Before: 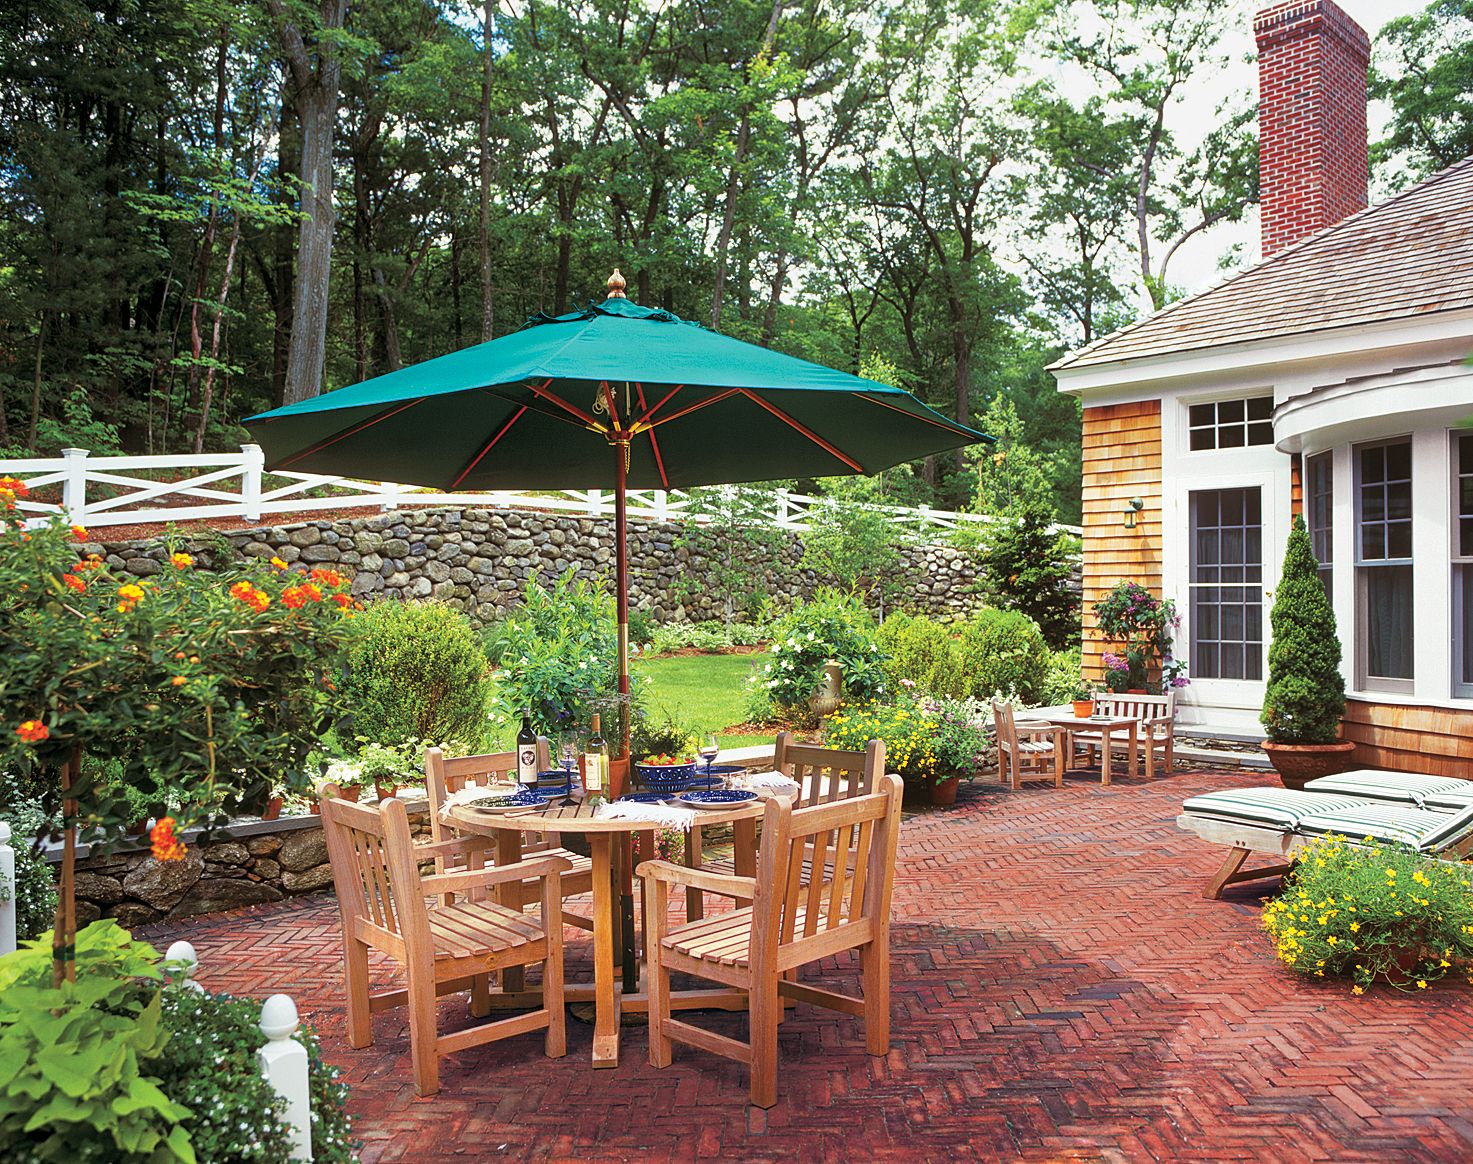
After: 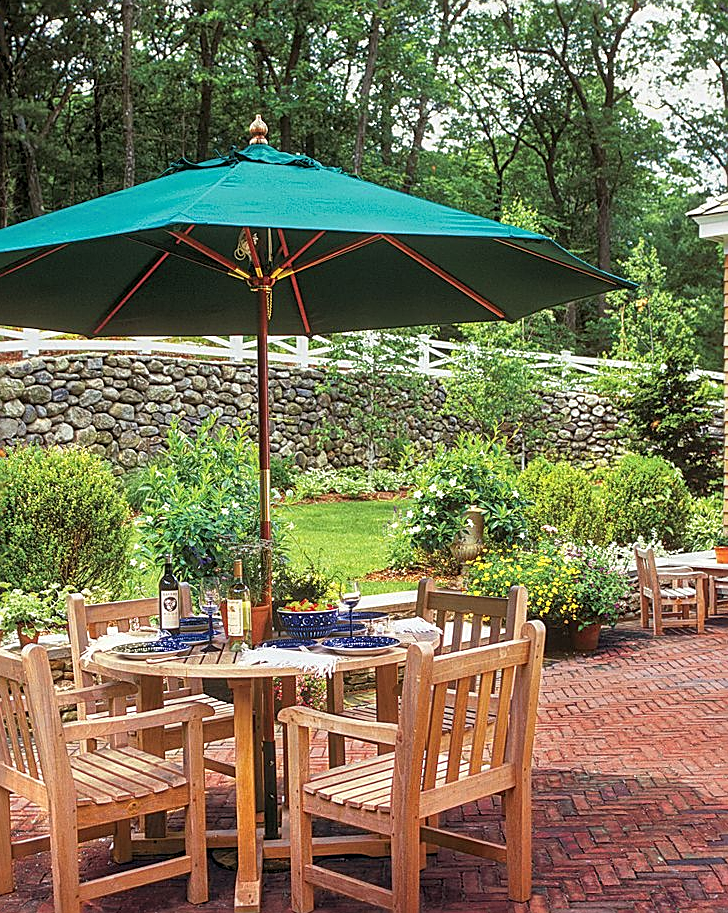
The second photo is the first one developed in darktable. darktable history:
local contrast: on, module defaults
crop and rotate: angle 0.02°, left 24.353%, top 13.219%, right 26.156%, bottom 8.224%
sharpen: on, module defaults
